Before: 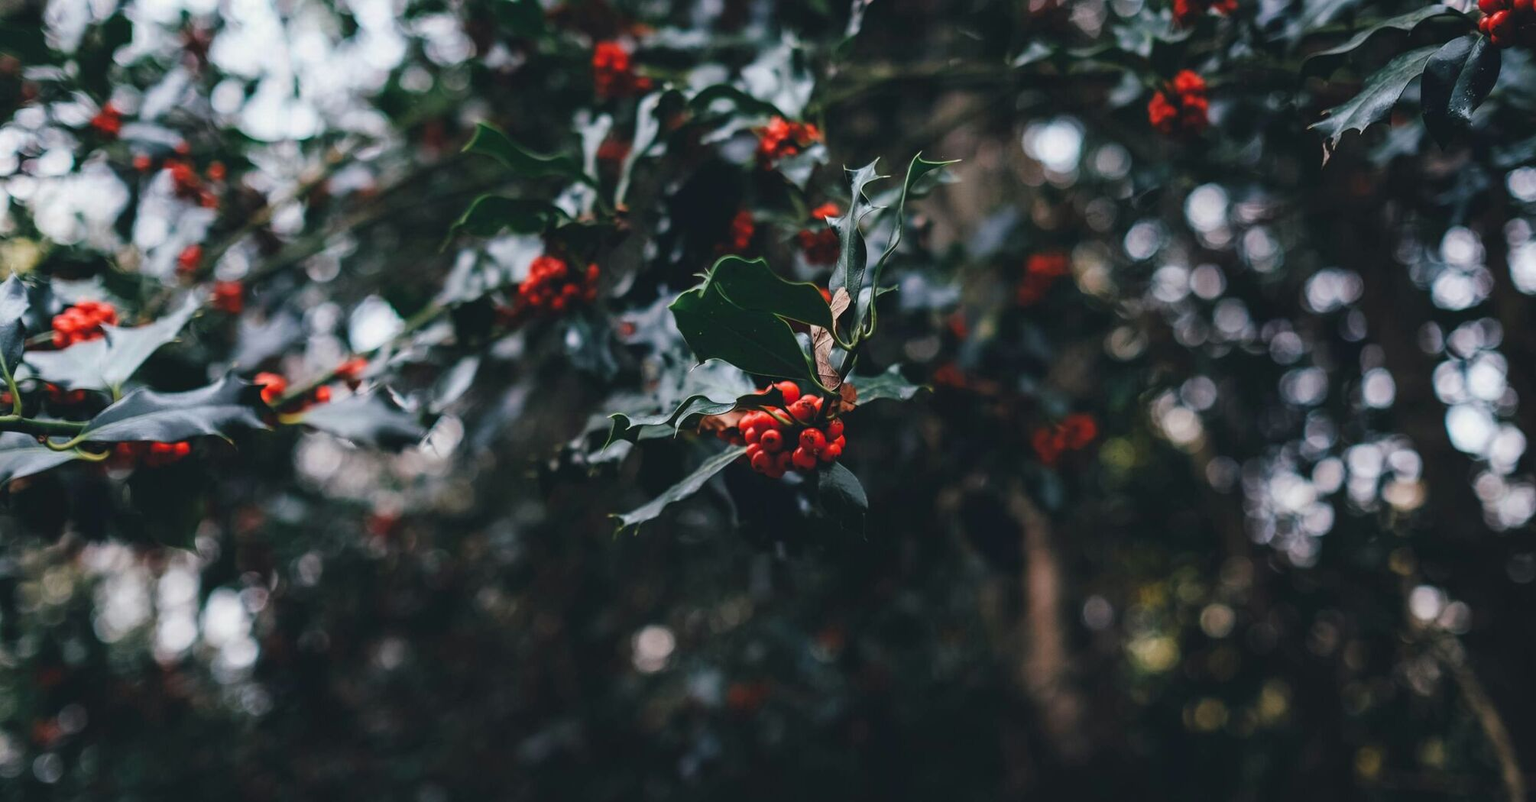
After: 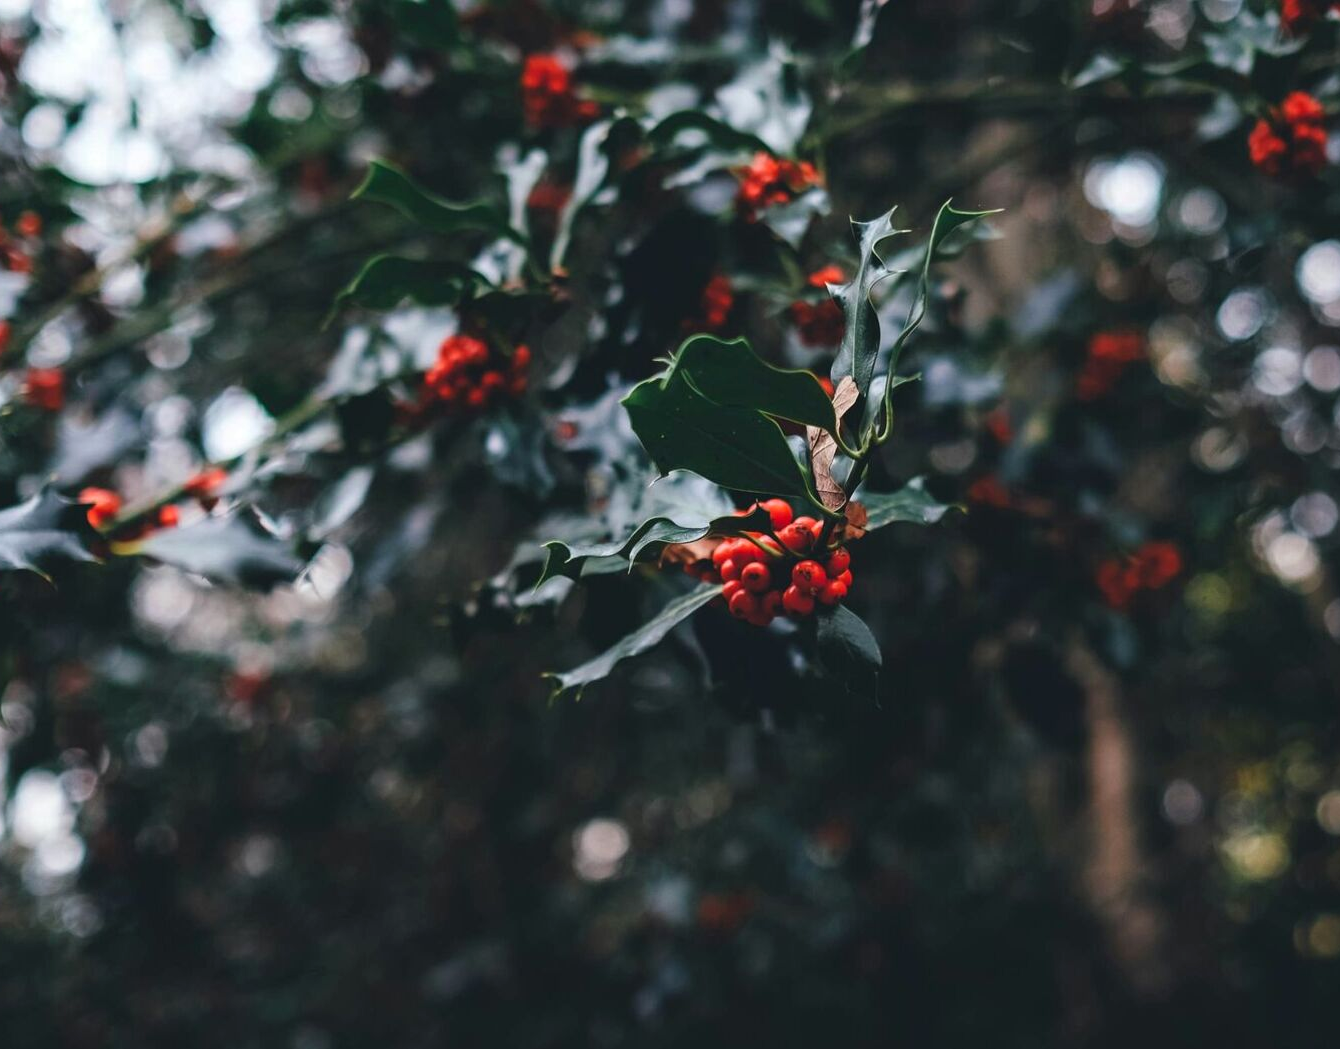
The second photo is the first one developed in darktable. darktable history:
levels: levels [0, 0.476, 0.951]
crop and rotate: left 12.667%, right 20.618%
